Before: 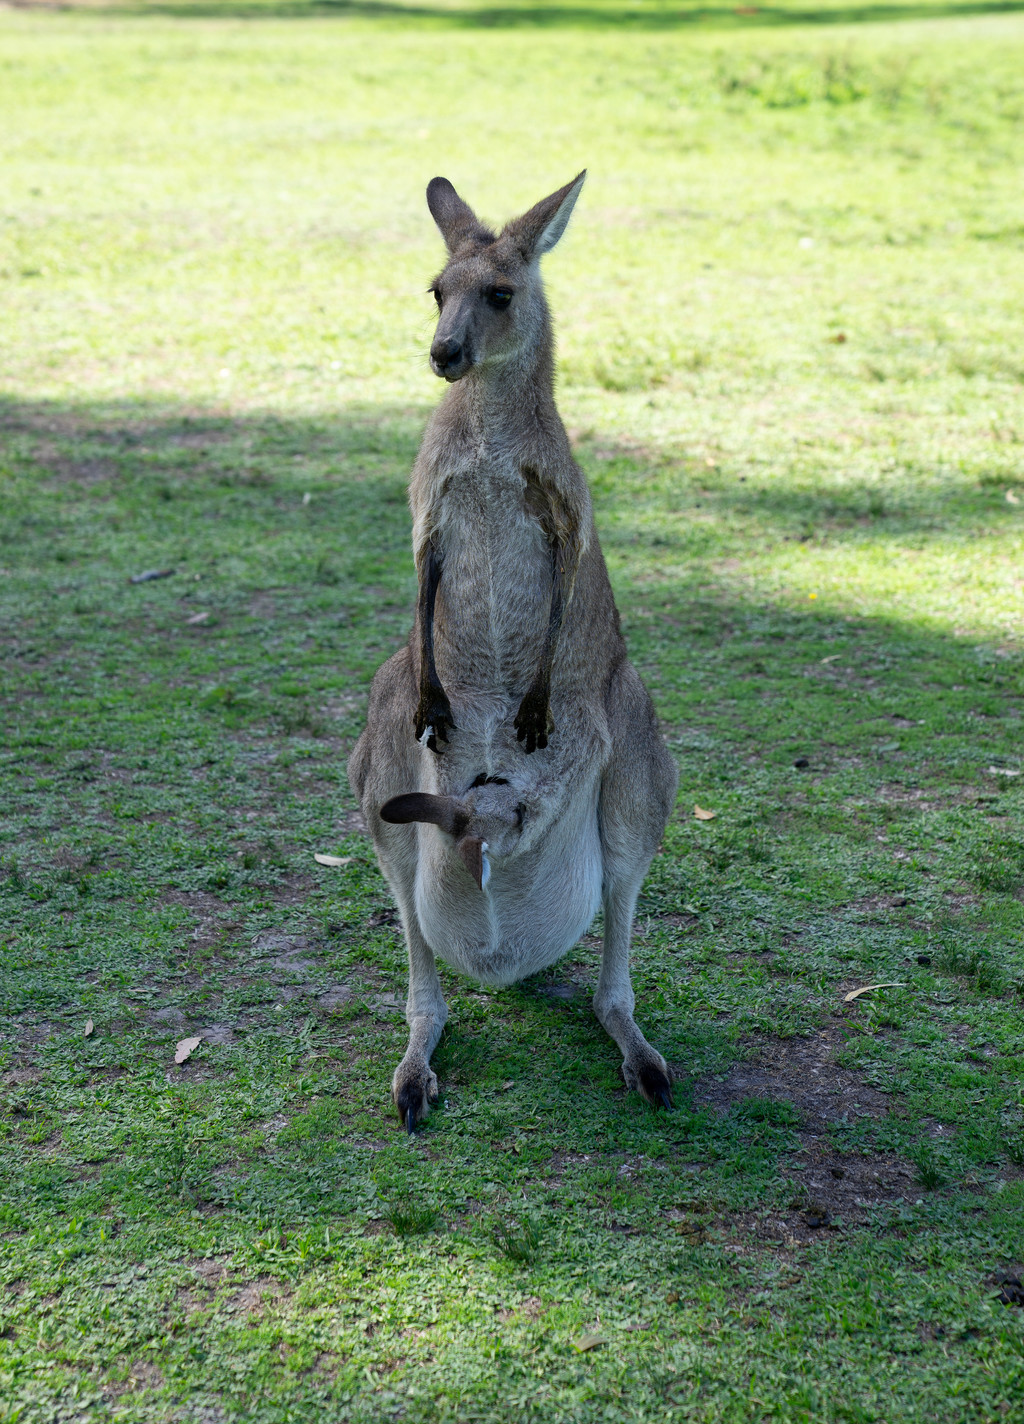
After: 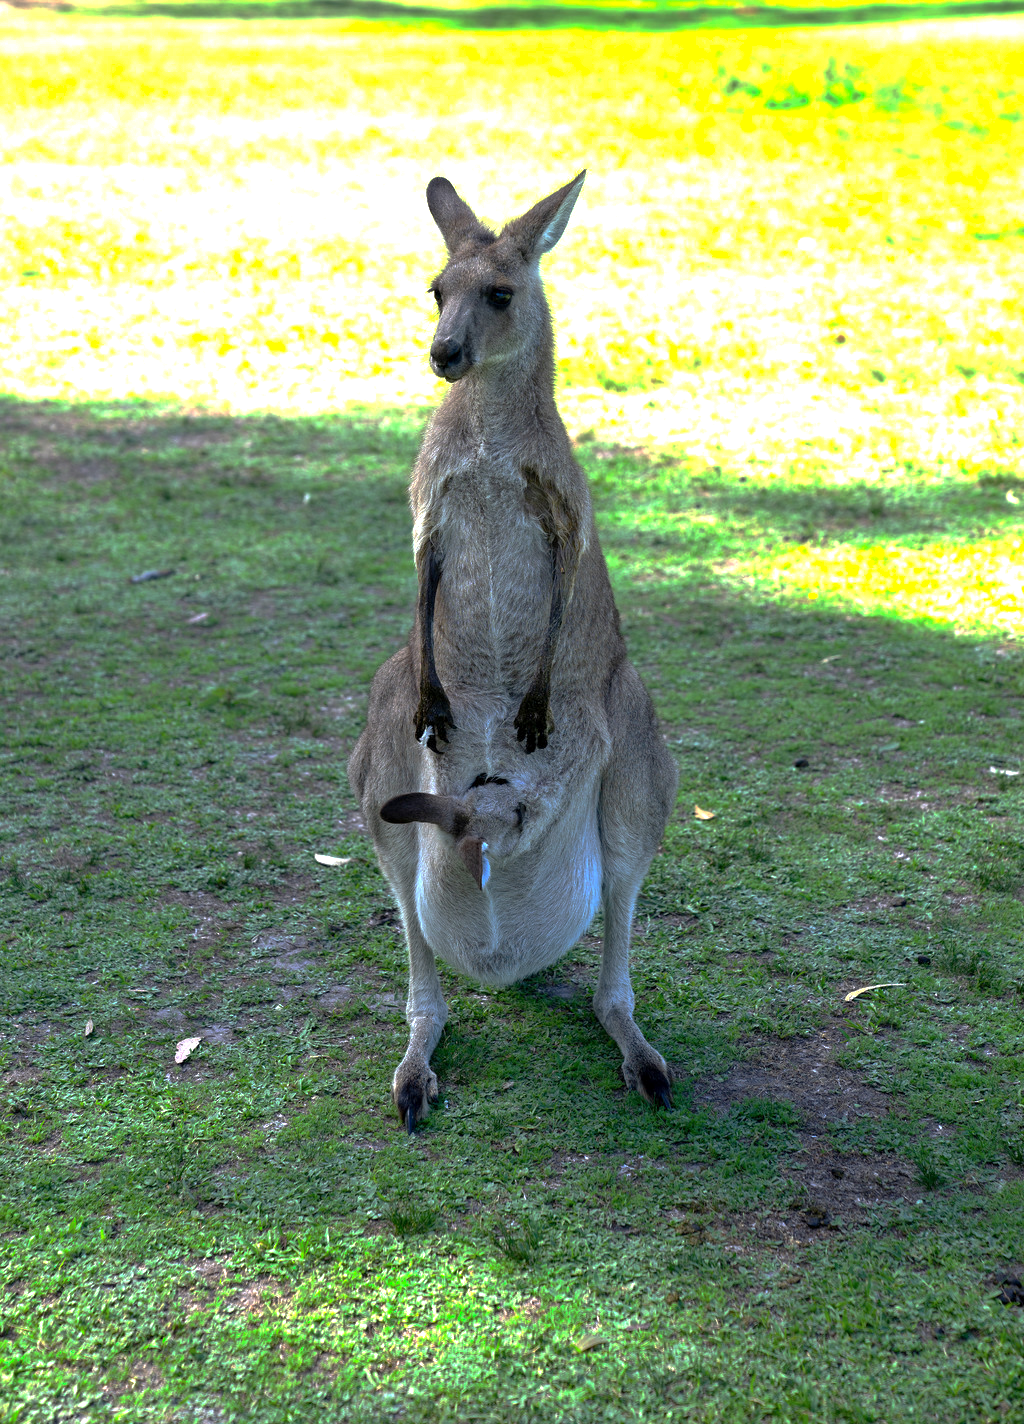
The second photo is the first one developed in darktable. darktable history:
exposure: black level correction 0.001, exposure 1.033 EV, compensate highlight preservation false
base curve: curves: ch0 [(0, 0) (0.841, 0.609) (1, 1)], preserve colors none
